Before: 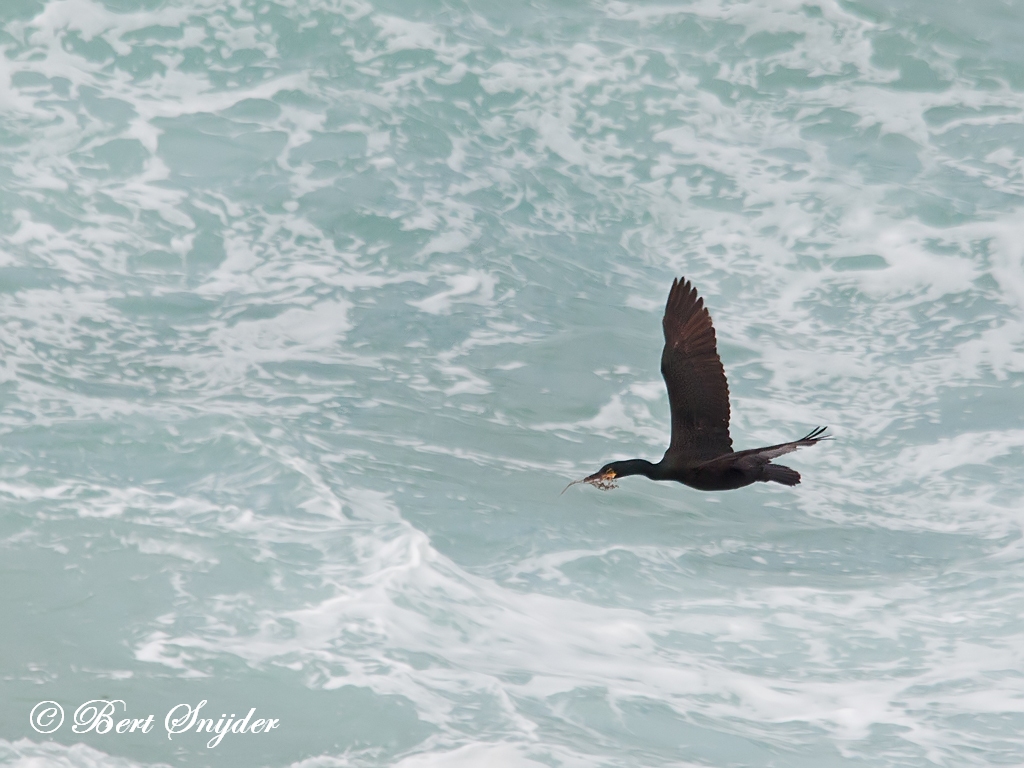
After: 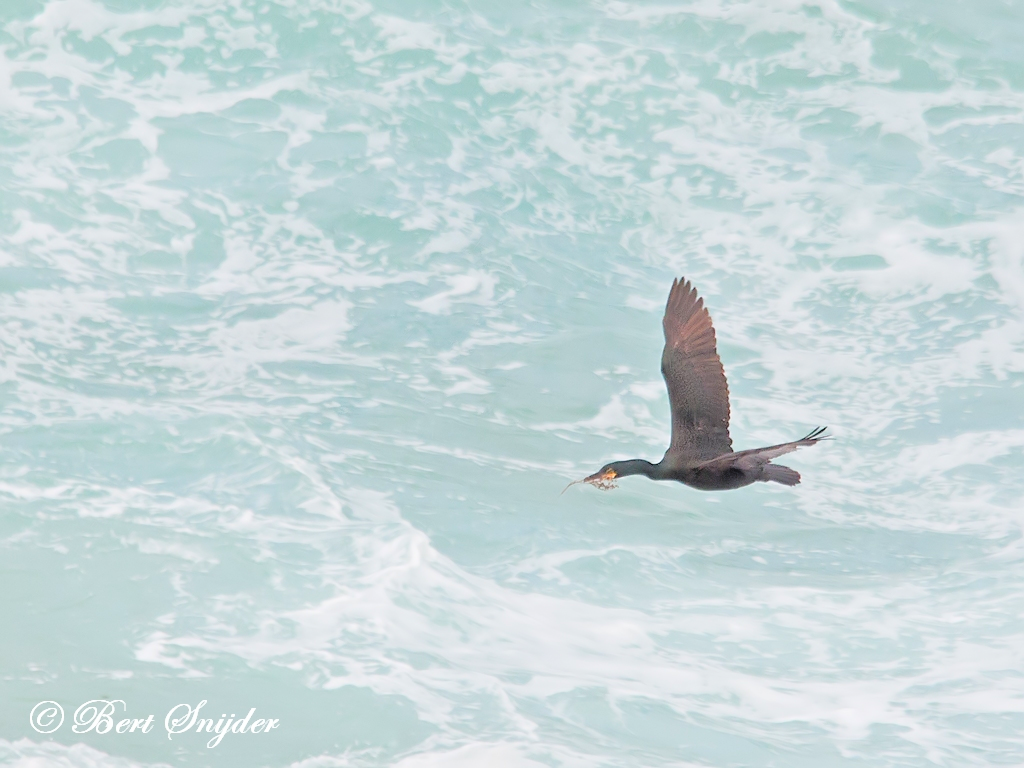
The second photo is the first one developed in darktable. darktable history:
tone equalizer: -7 EV 0.15 EV, -6 EV 0.6 EV, -5 EV 1.15 EV, -4 EV 1.33 EV, -3 EV 1.15 EV, -2 EV 0.6 EV, -1 EV 0.15 EV, mask exposure compensation -0.5 EV
global tonemap: drago (0.7, 100)
contrast brightness saturation: saturation 0.13
